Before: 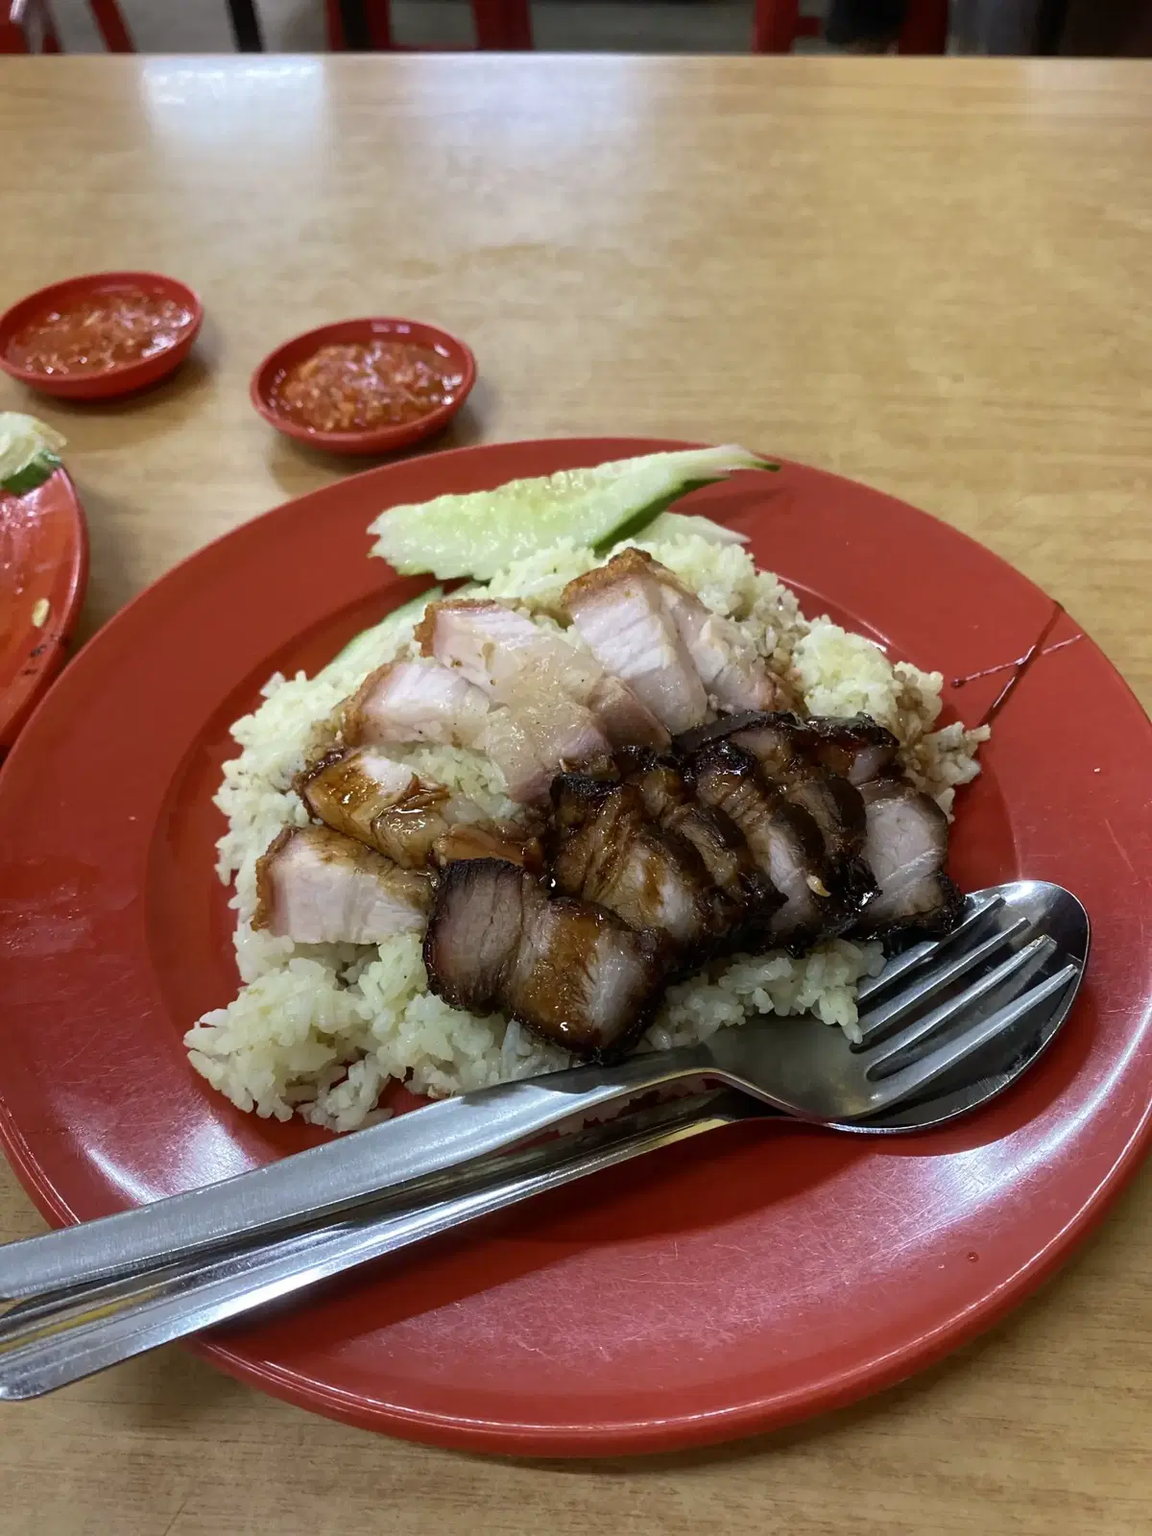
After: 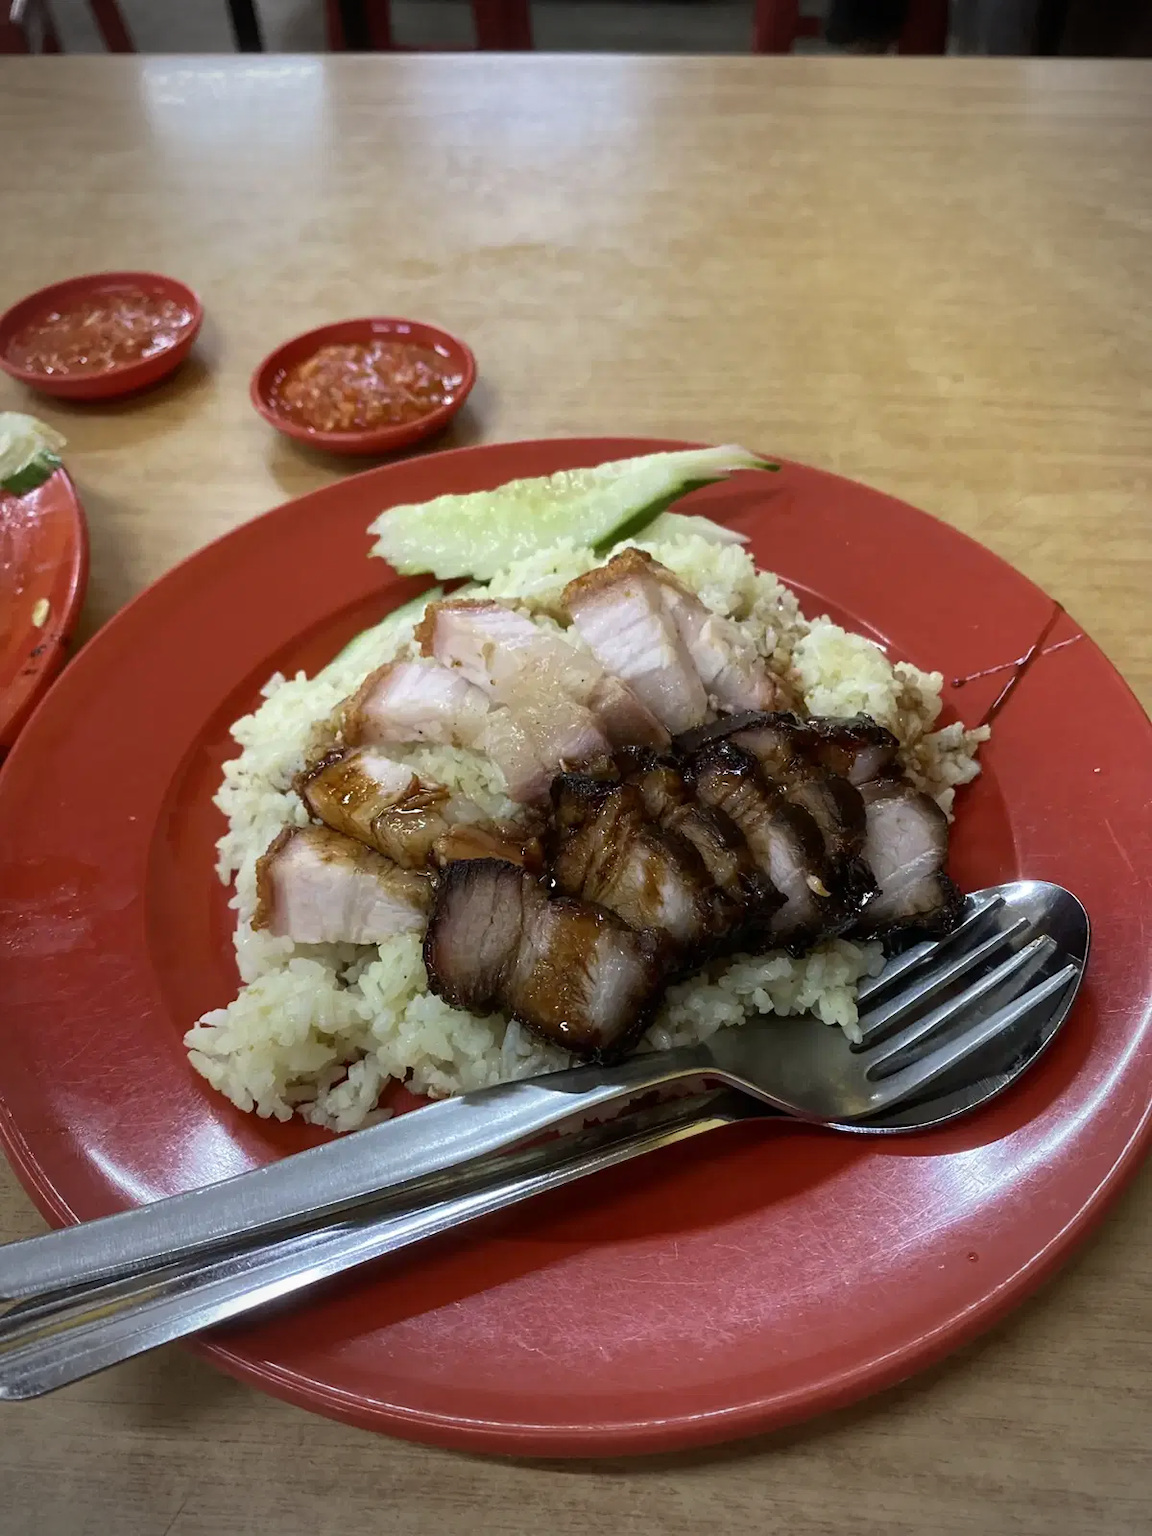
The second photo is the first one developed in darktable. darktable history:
vignetting: fall-off start 73.03%, unbound false
